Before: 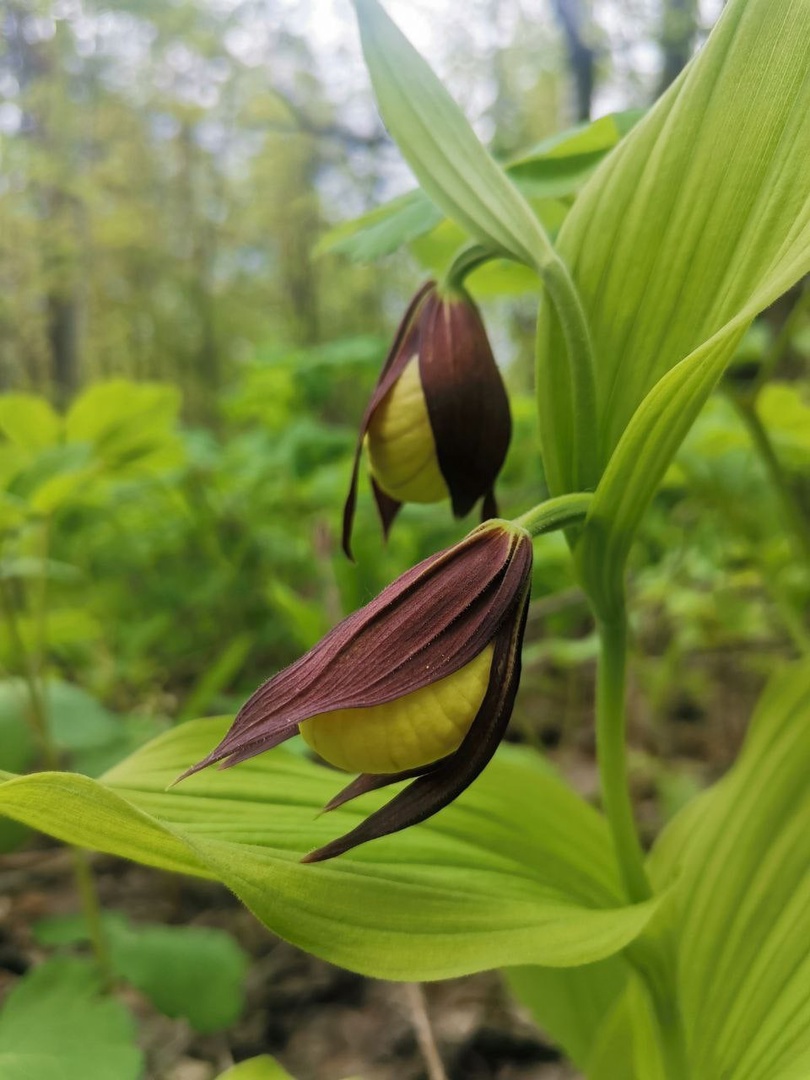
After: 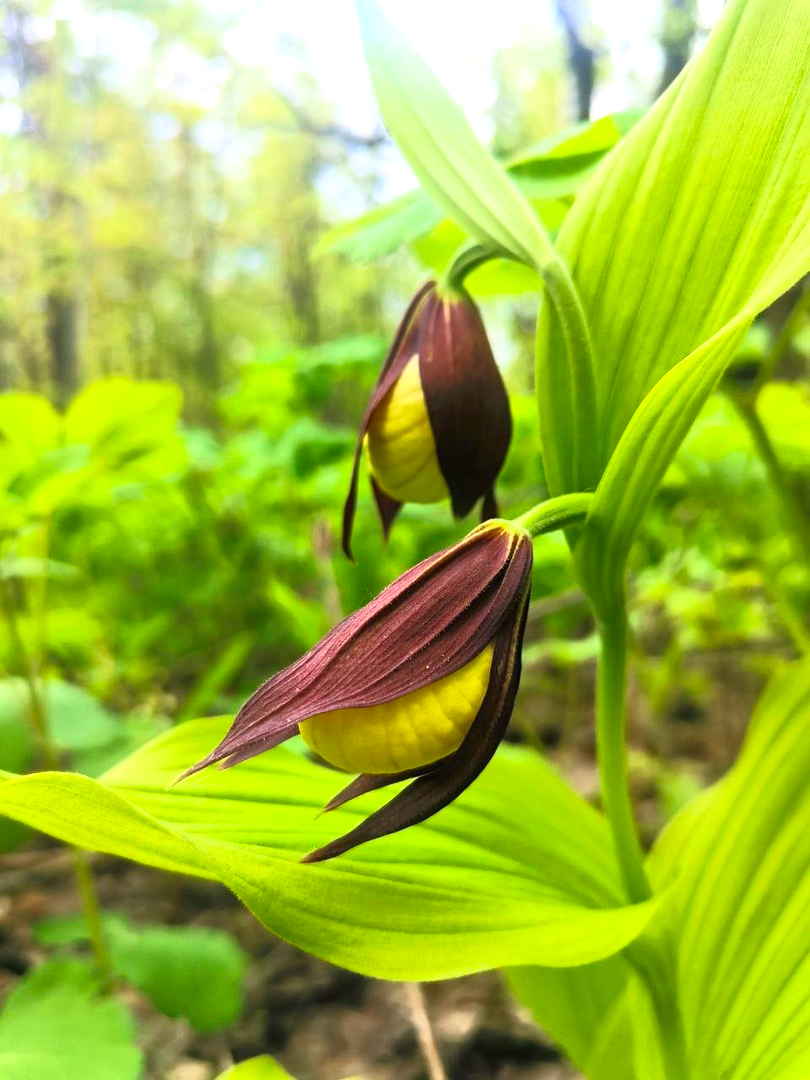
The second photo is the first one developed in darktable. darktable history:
base curve: curves: ch0 [(0, 0) (0.257, 0.25) (0.482, 0.586) (0.757, 0.871) (1, 1)]
exposure: black level correction 0, exposure 0.9 EV, compensate highlight preservation false
contrast brightness saturation: contrast 0.09, saturation 0.28
